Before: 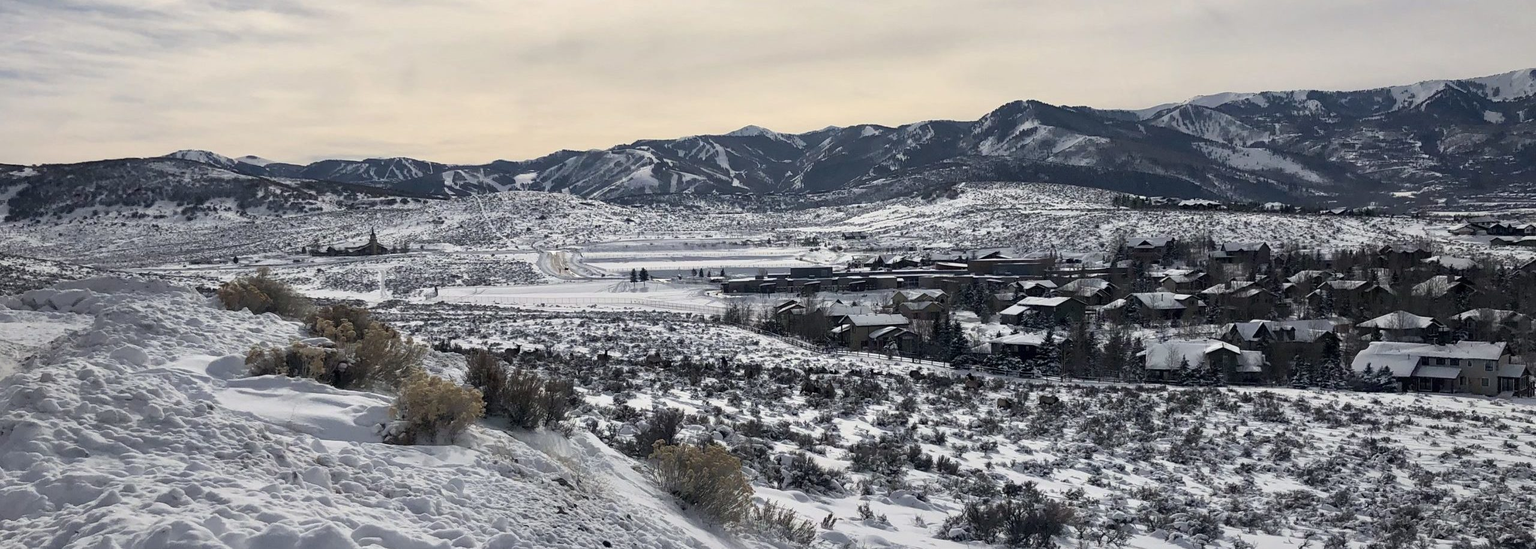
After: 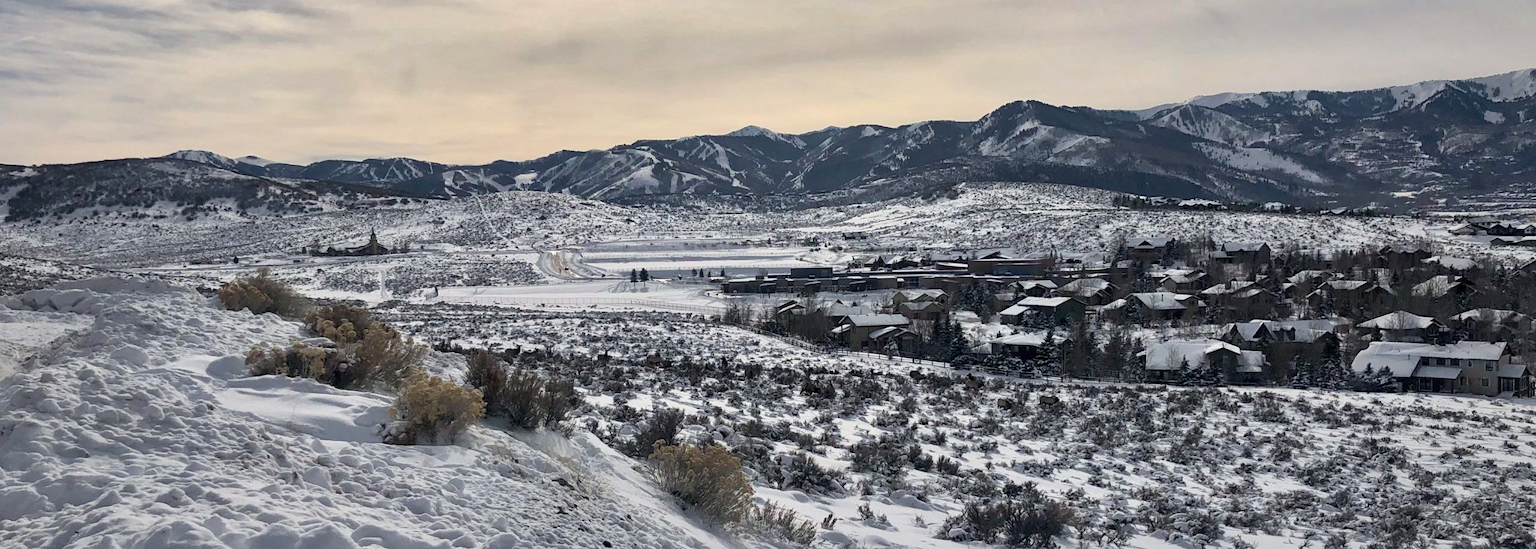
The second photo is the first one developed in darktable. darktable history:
shadows and highlights: highlights color adjustment 42.85%, soften with gaussian
